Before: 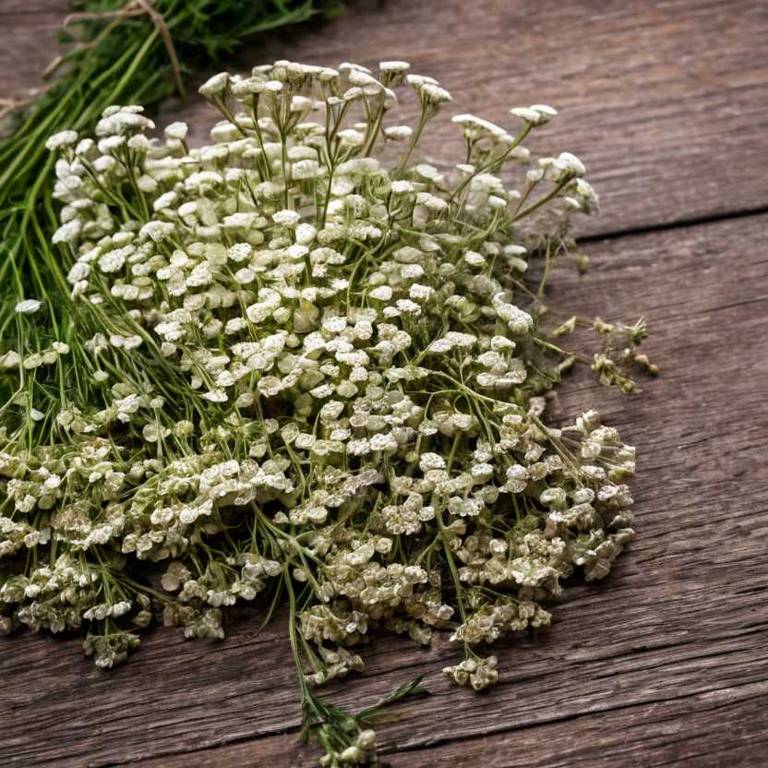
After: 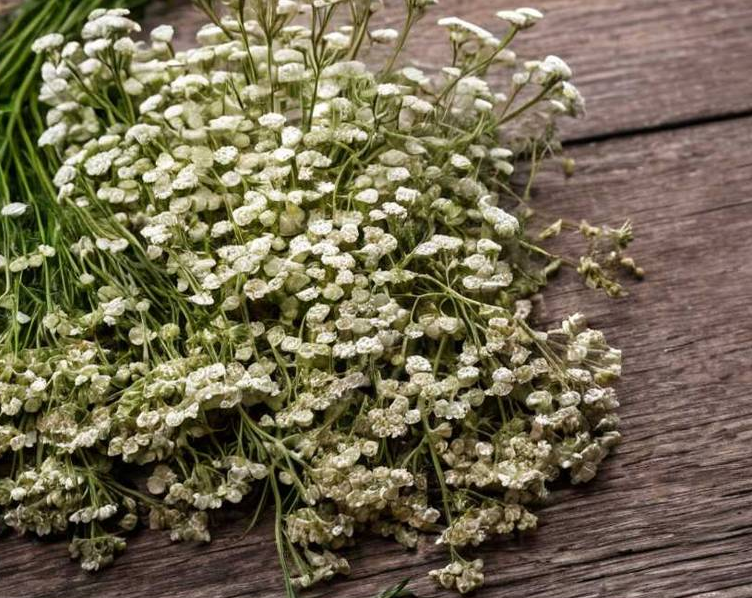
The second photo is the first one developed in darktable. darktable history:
tone equalizer: edges refinement/feathering 500, mask exposure compensation -1.57 EV, preserve details no
crop and rotate: left 1.842%, top 12.67%, right 0.232%, bottom 9.372%
